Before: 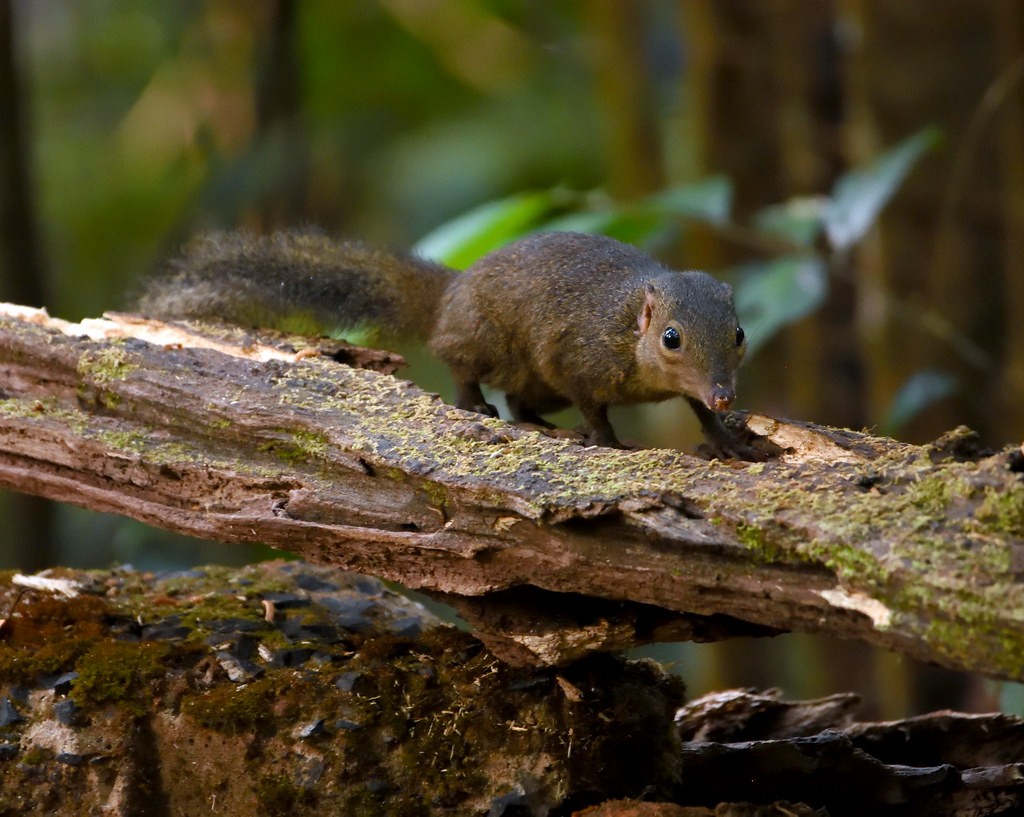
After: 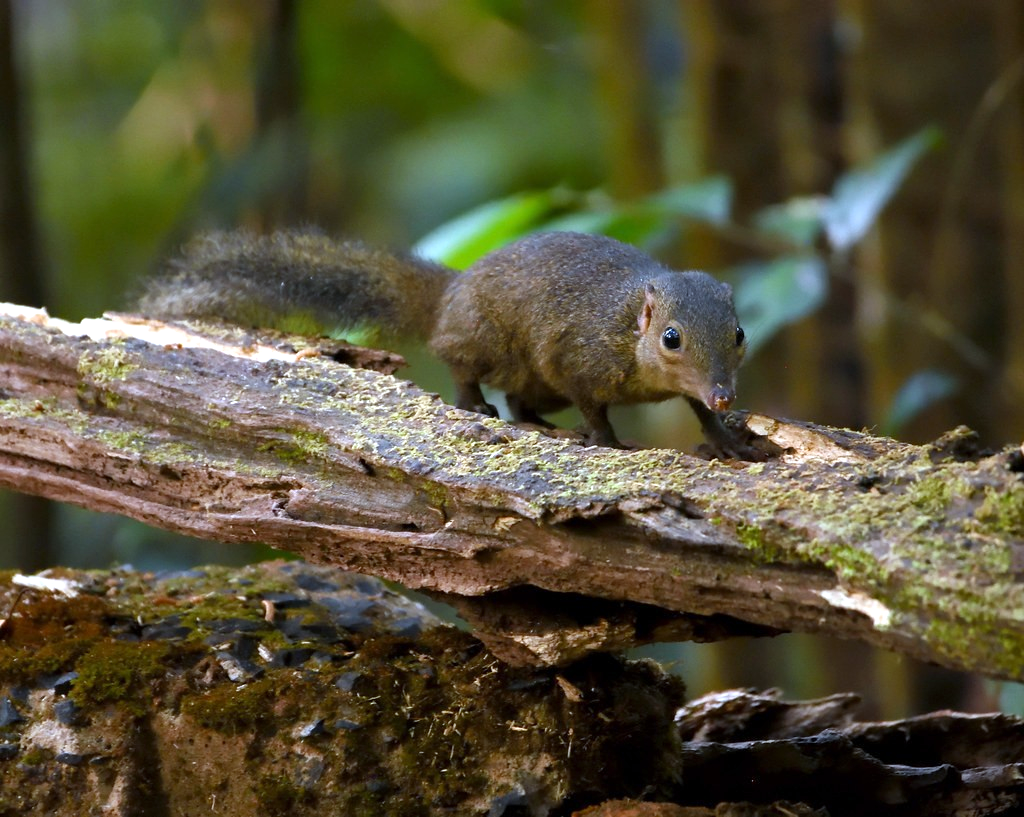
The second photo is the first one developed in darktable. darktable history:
exposure: exposure 0.485 EV, compensate highlight preservation false
white balance: red 0.924, blue 1.095
